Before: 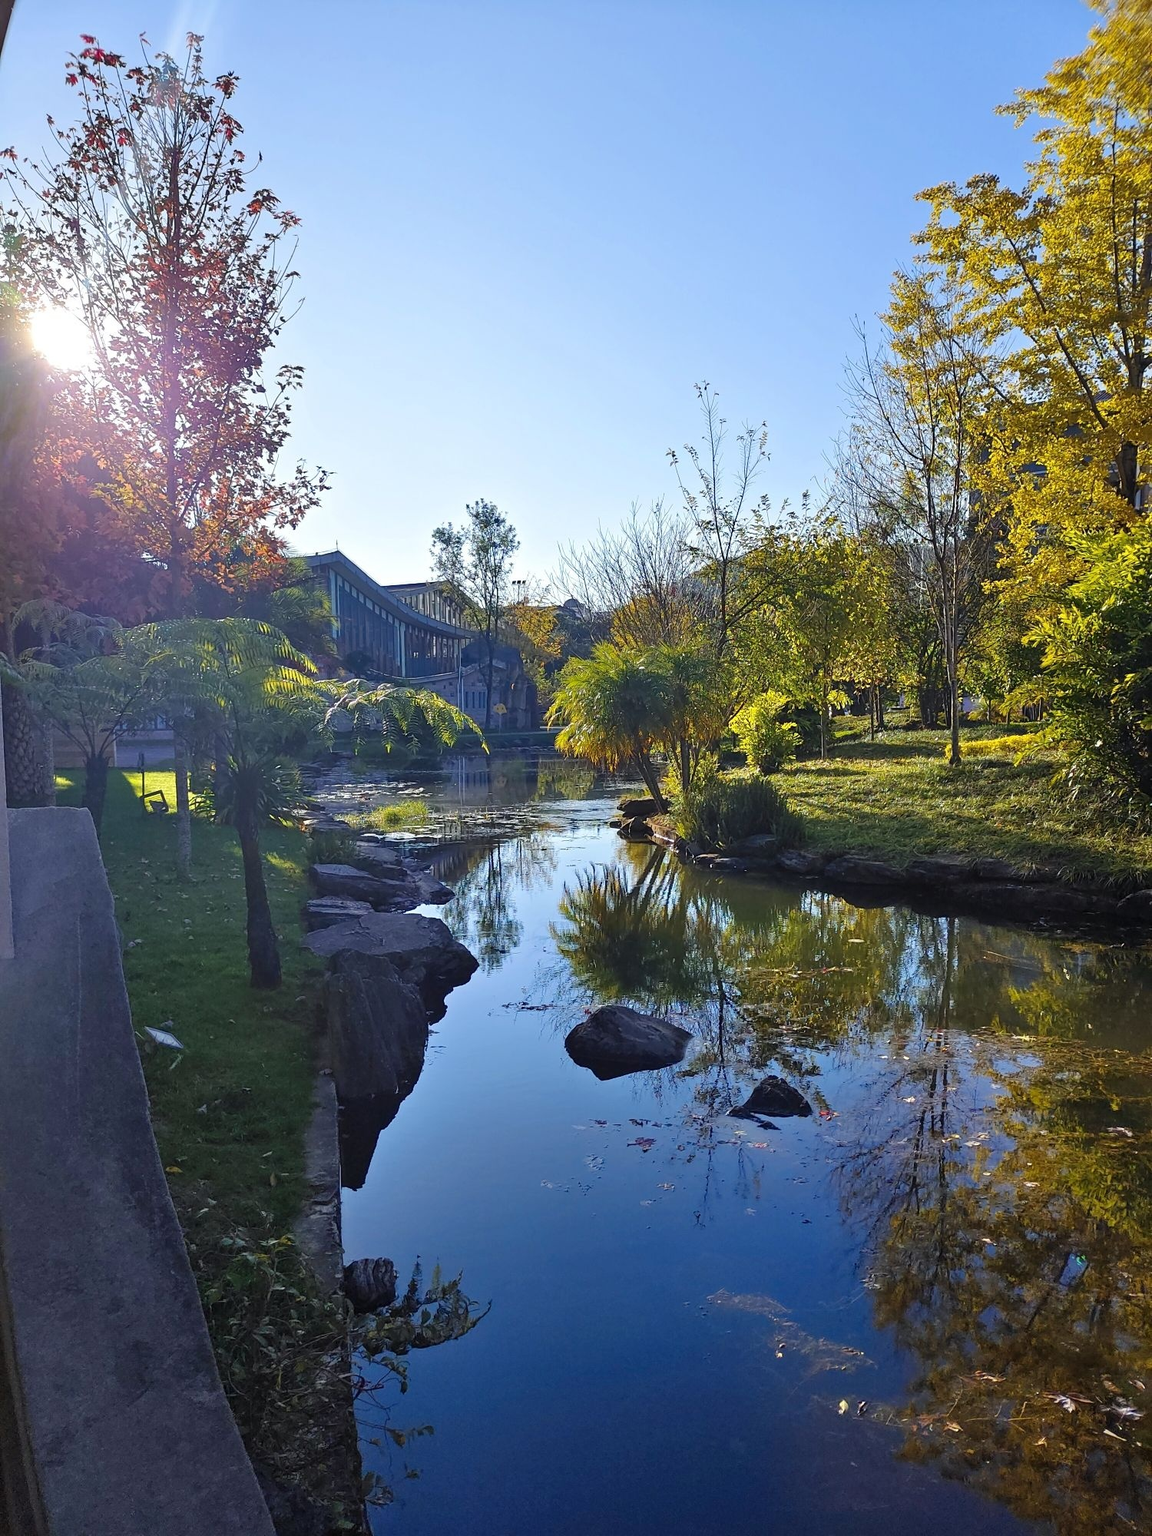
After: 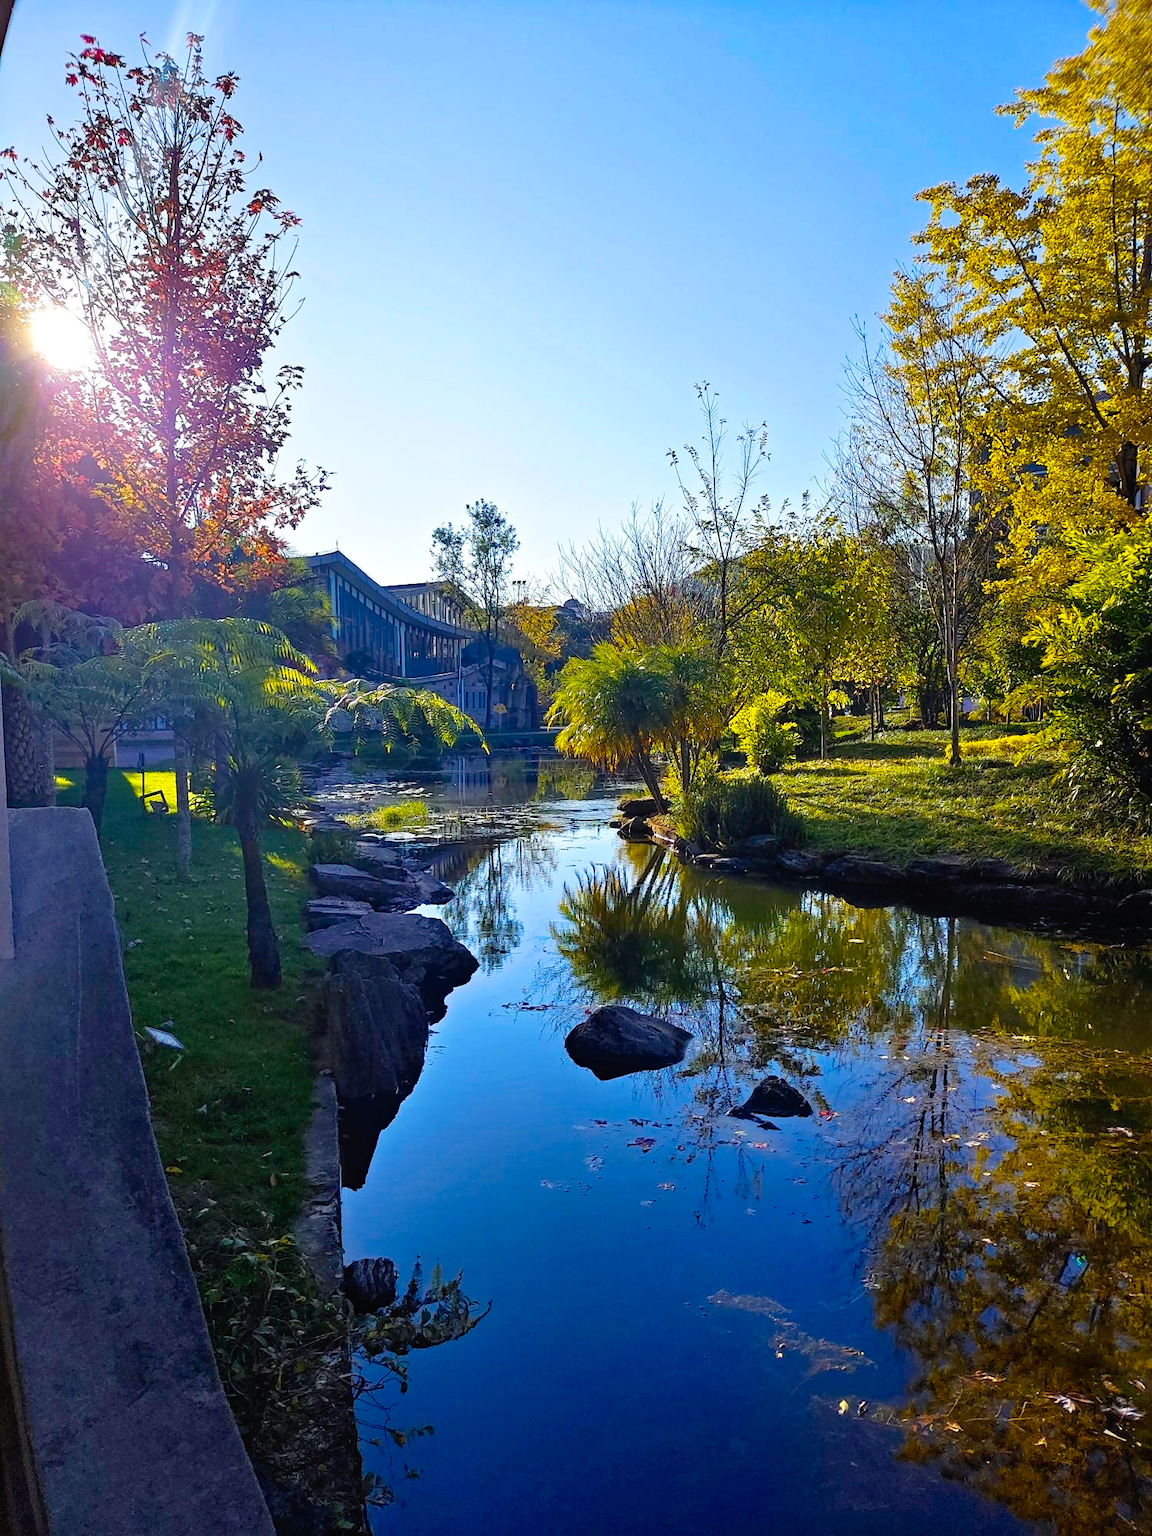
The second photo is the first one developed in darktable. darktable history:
haze removal: compatibility mode true, adaptive false
tone curve: curves: ch0 [(0, 0) (0.003, 0.005) (0.011, 0.008) (0.025, 0.014) (0.044, 0.021) (0.069, 0.027) (0.1, 0.041) (0.136, 0.083) (0.177, 0.138) (0.224, 0.197) (0.277, 0.259) (0.335, 0.331) (0.399, 0.399) (0.468, 0.476) (0.543, 0.547) (0.623, 0.635) (0.709, 0.753) (0.801, 0.847) (0.898, 0.94) (1, 1)], preserve colors none
color balance rgb: perceptual saturation grading › global saturation 25%, global vibrance 20%
